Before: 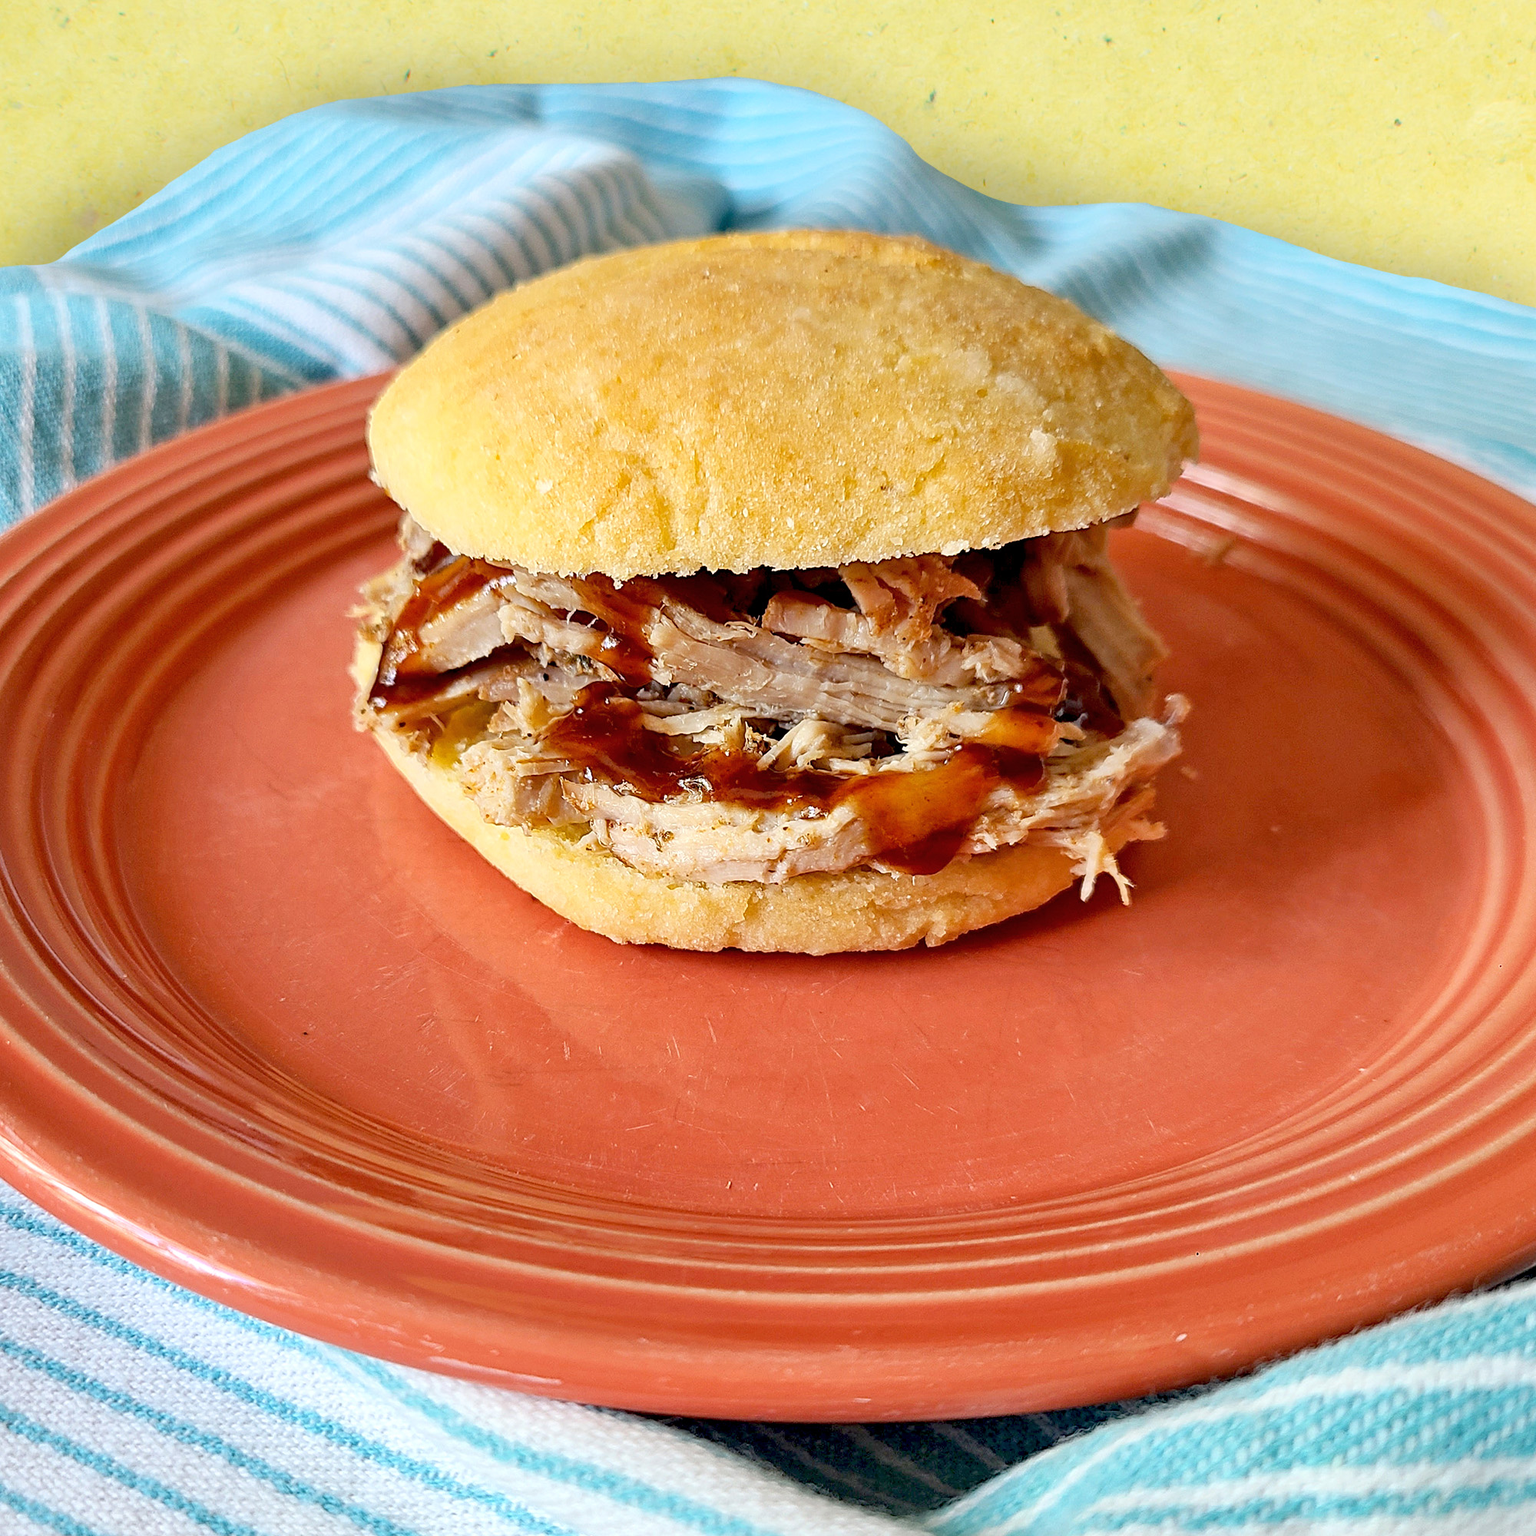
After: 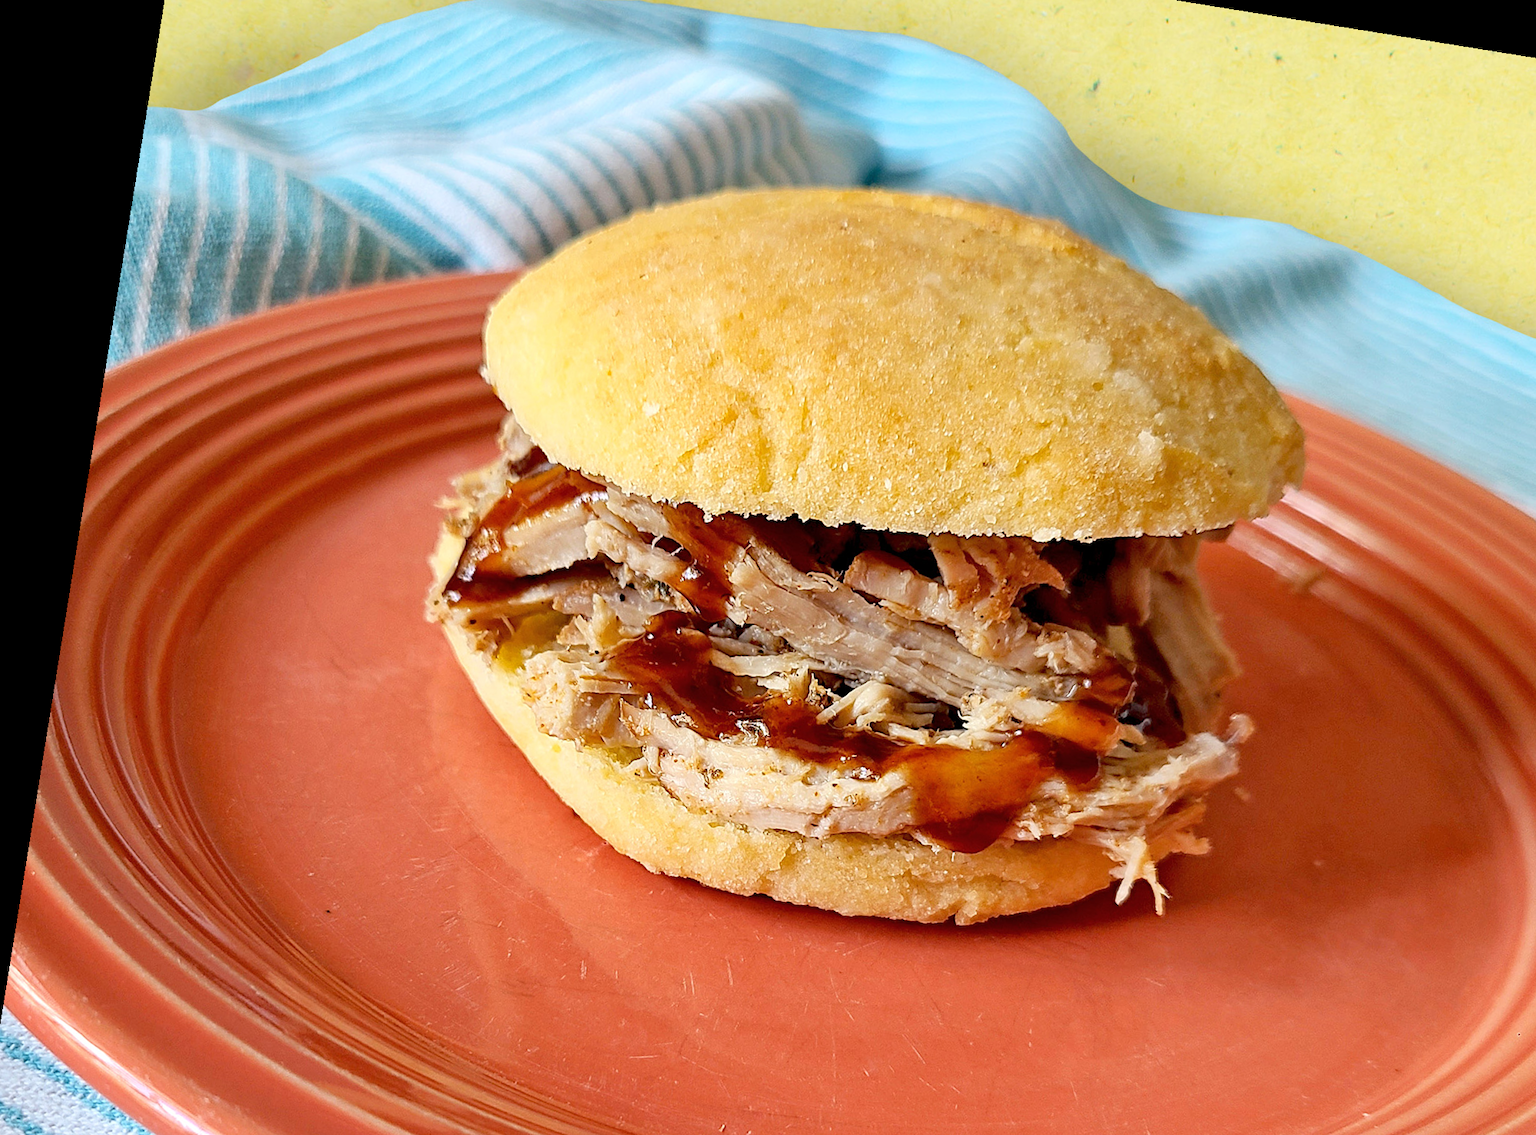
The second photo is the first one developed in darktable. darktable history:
crop: left 3.015%, top 8.969%, right 9.647%, bottom 26.457%
rotate and perspective: rotation 9.12°, automatic cropping off
